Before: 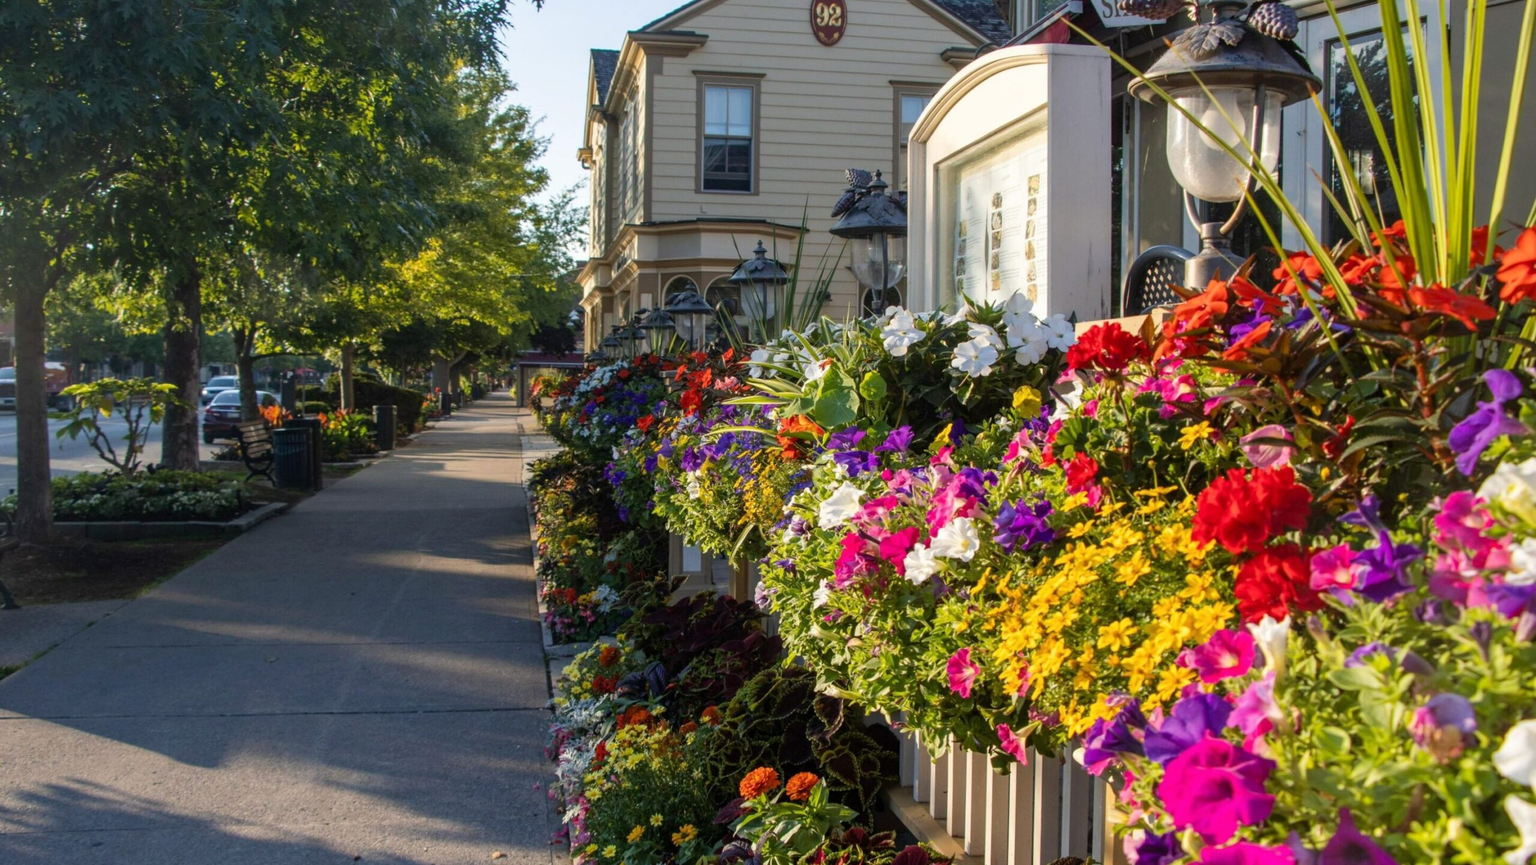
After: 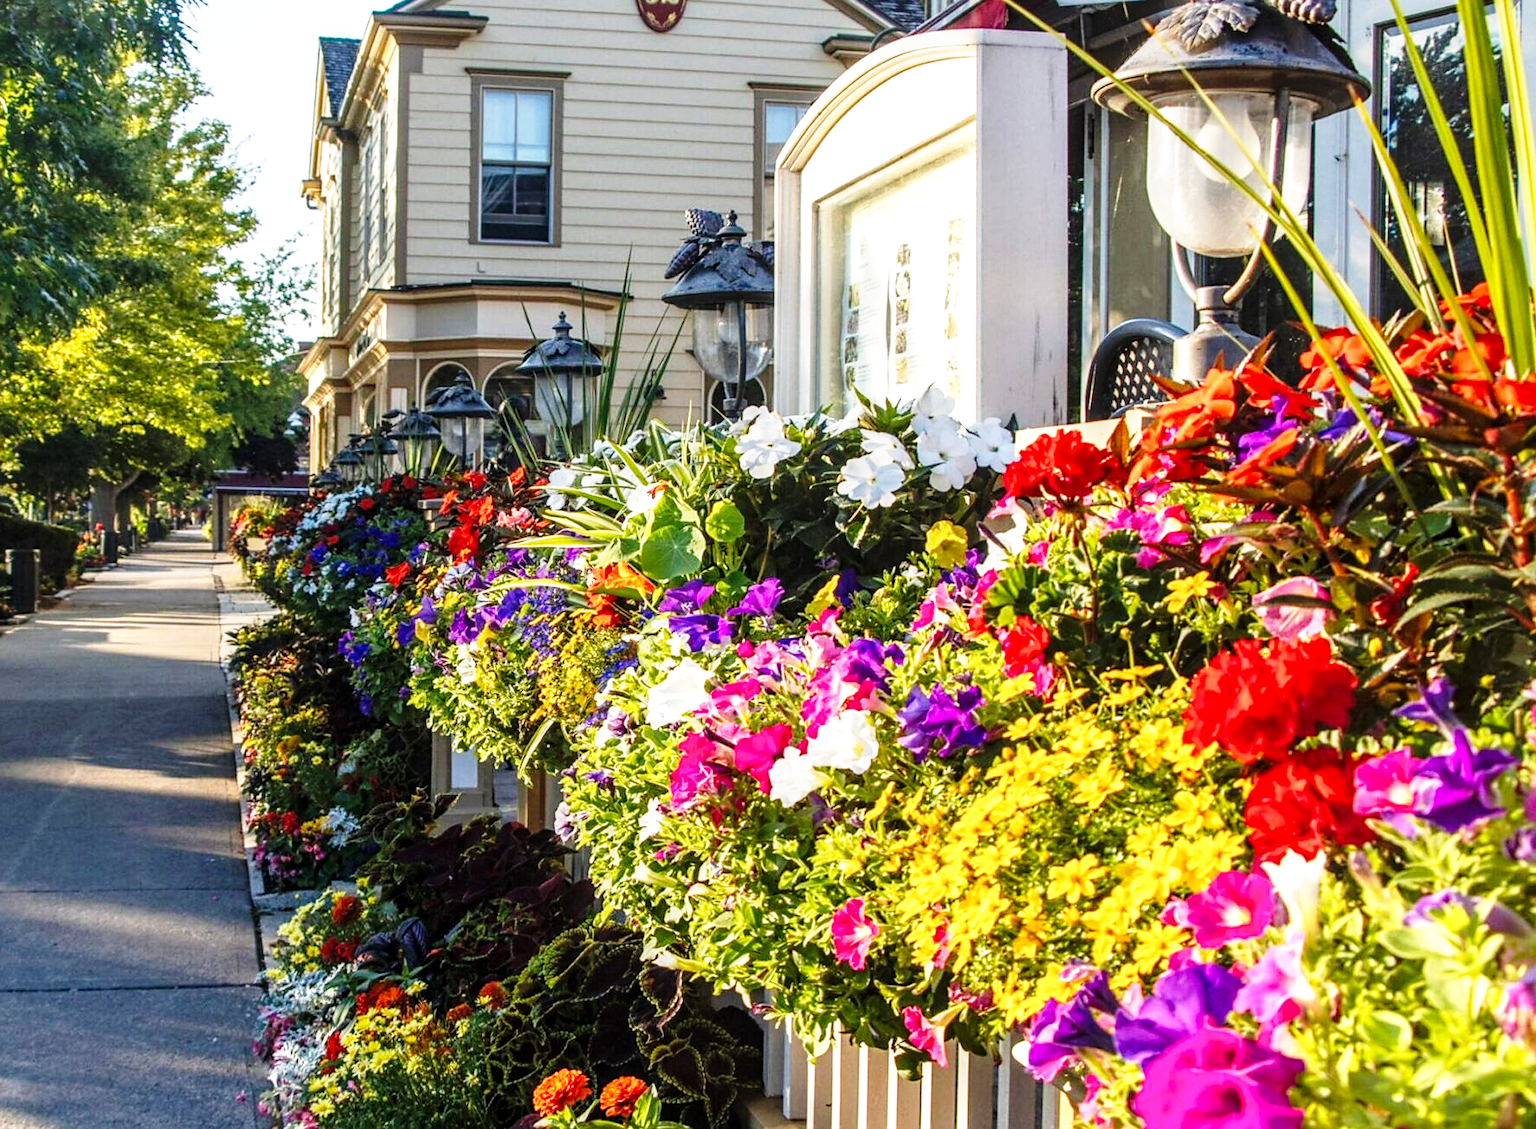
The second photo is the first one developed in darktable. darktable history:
sharpen: radius 1.864, amount 0.398, threshold 1.271
local contrast: highlights 55%, shadows 52%, detail 130%, midtone range 0.452
base curve: curves: ch0 [(0, 0) (0.026, 0.03) (0.109, 0.232) (0.351, 0.748) (0.669, 0.968) (1, 1)], preserve colors none
crop and rotate: left 24.034%, top 2.838%, right 6.406%, bottom 6.299%
